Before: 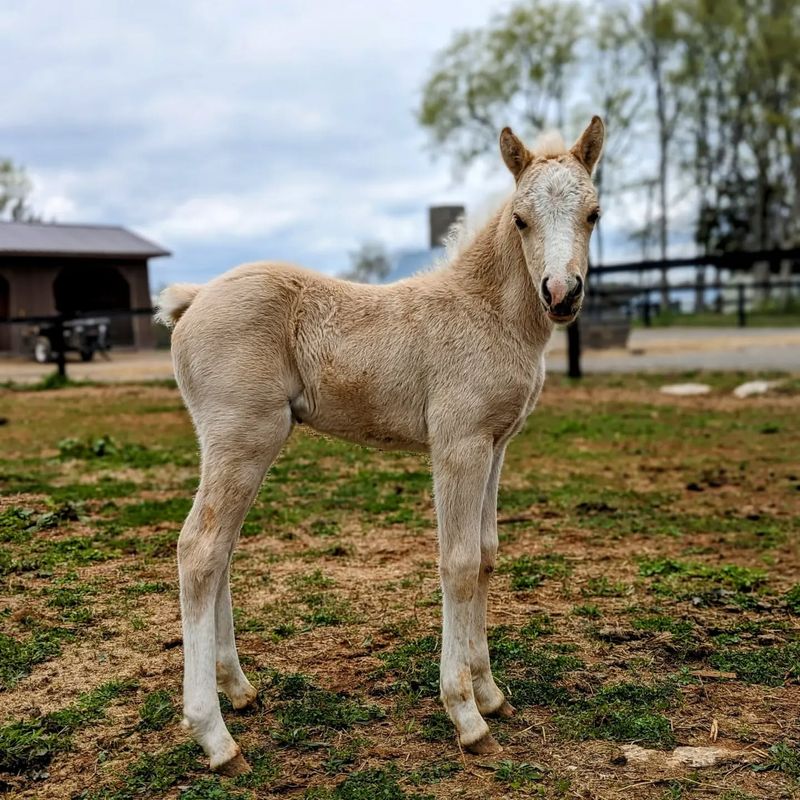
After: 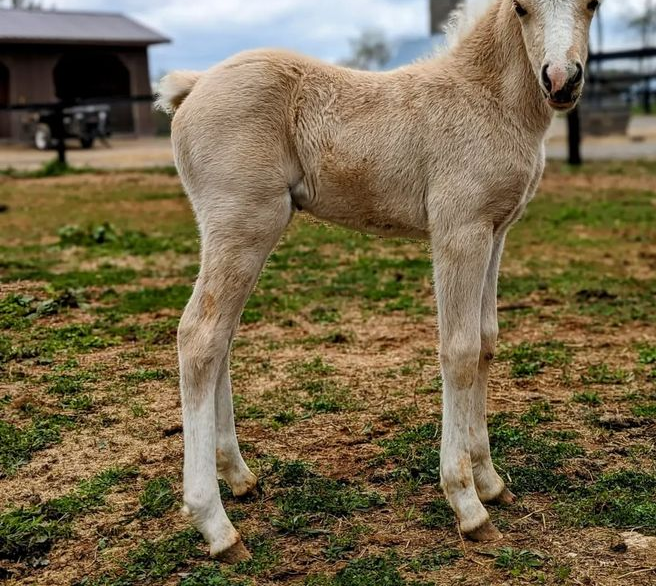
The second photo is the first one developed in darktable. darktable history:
crop: top 26.63%, right 17.981%
